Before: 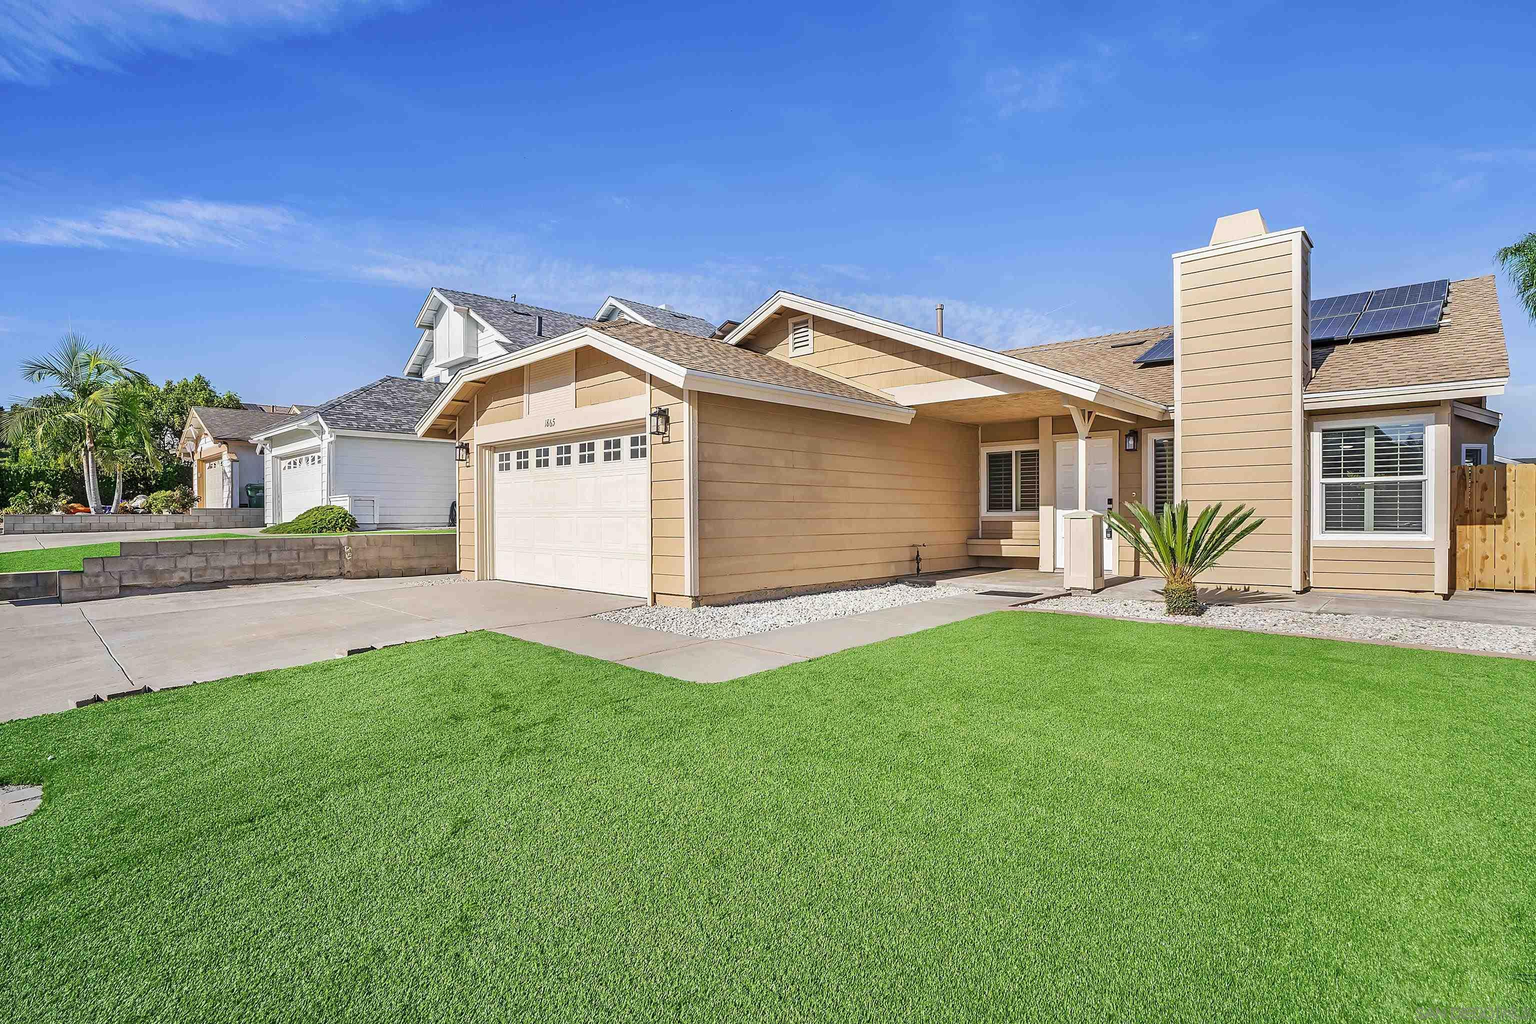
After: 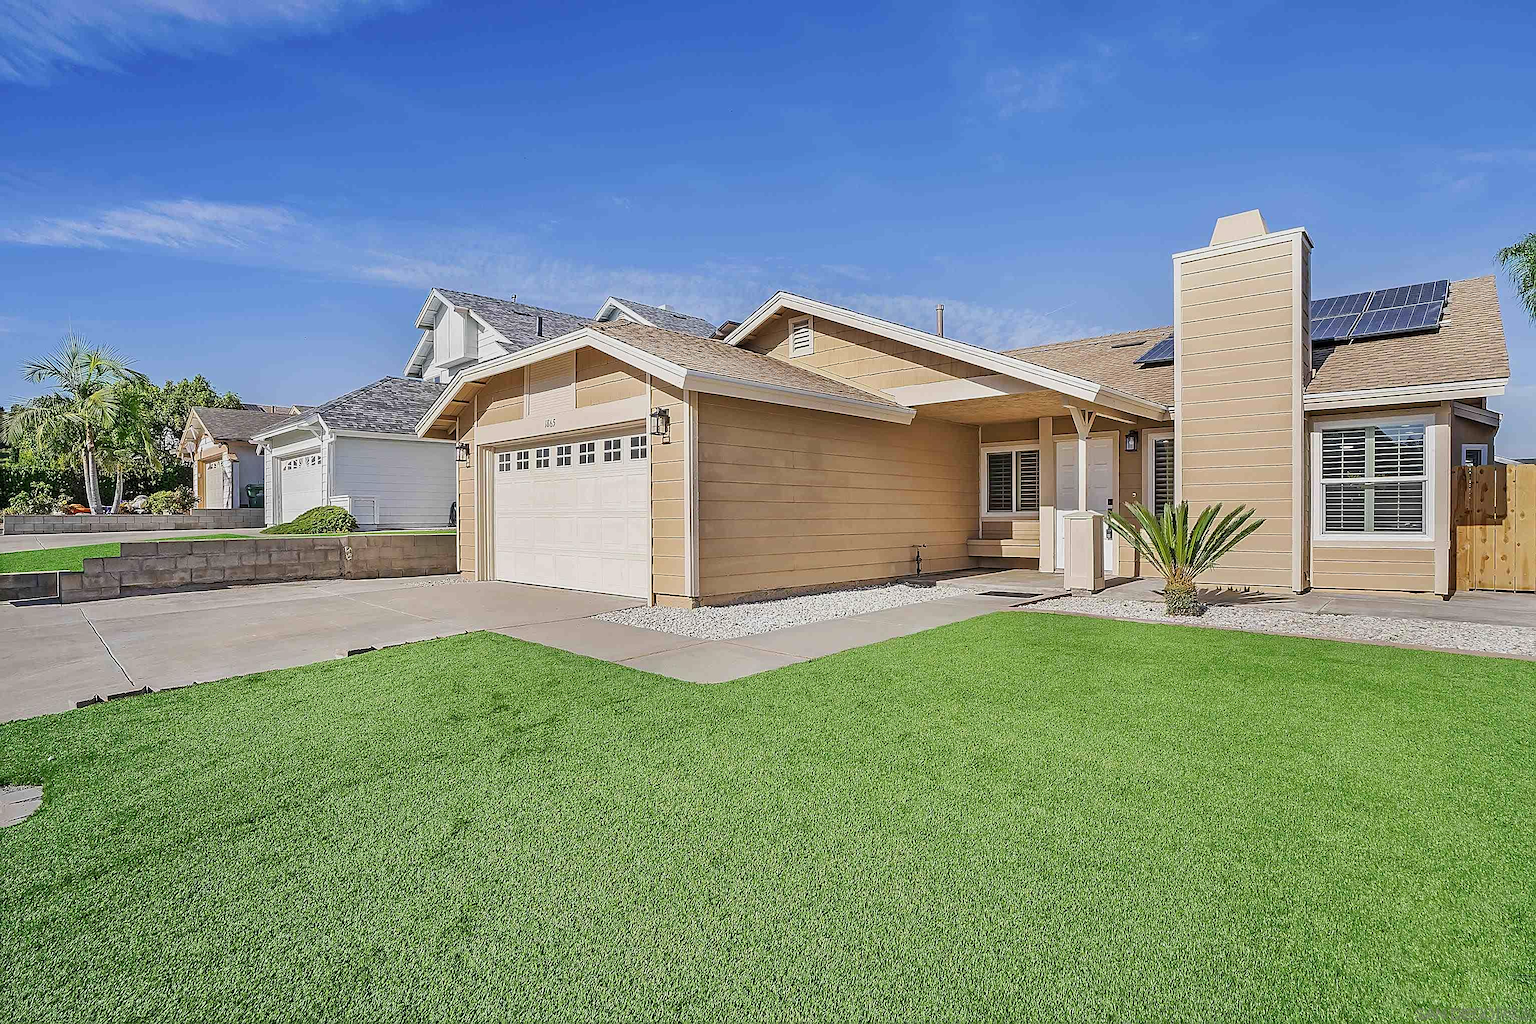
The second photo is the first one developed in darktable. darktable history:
exposure: exposure -0.293 EV, compensate highlight preservation false
sharpen: on, module defaults
